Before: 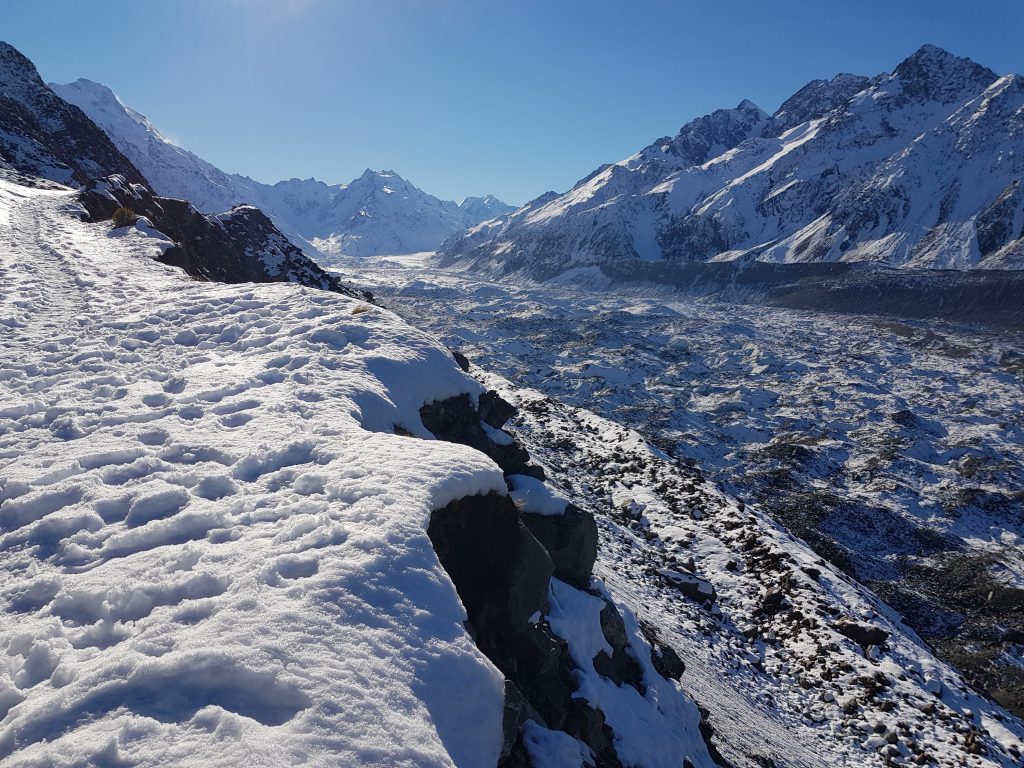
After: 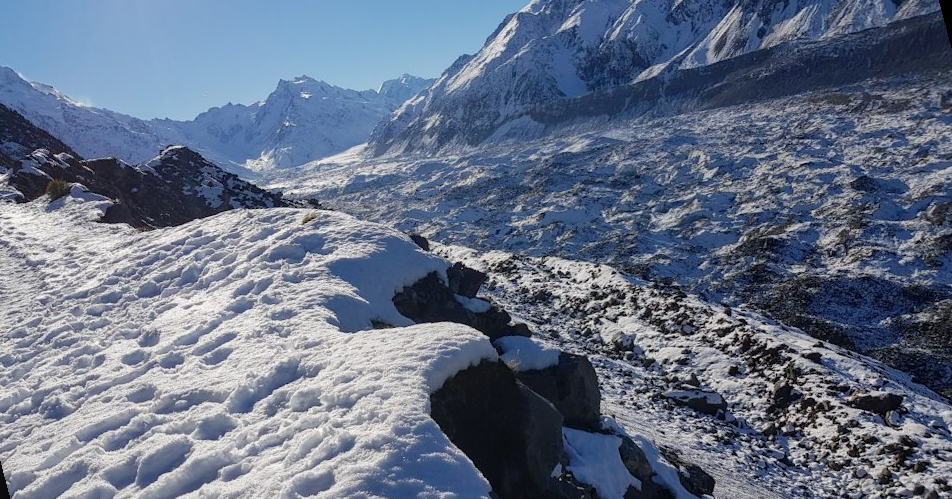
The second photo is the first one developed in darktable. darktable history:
white balance: emerald 1
rotate and perspective: rotation -14.8°, crop left 0.1, crop right 0.903, crop top 0.25, crop bottom 0.748
exposure: black level correction 0.001, compensate highlight preservation false
local contrast: detail 110%
